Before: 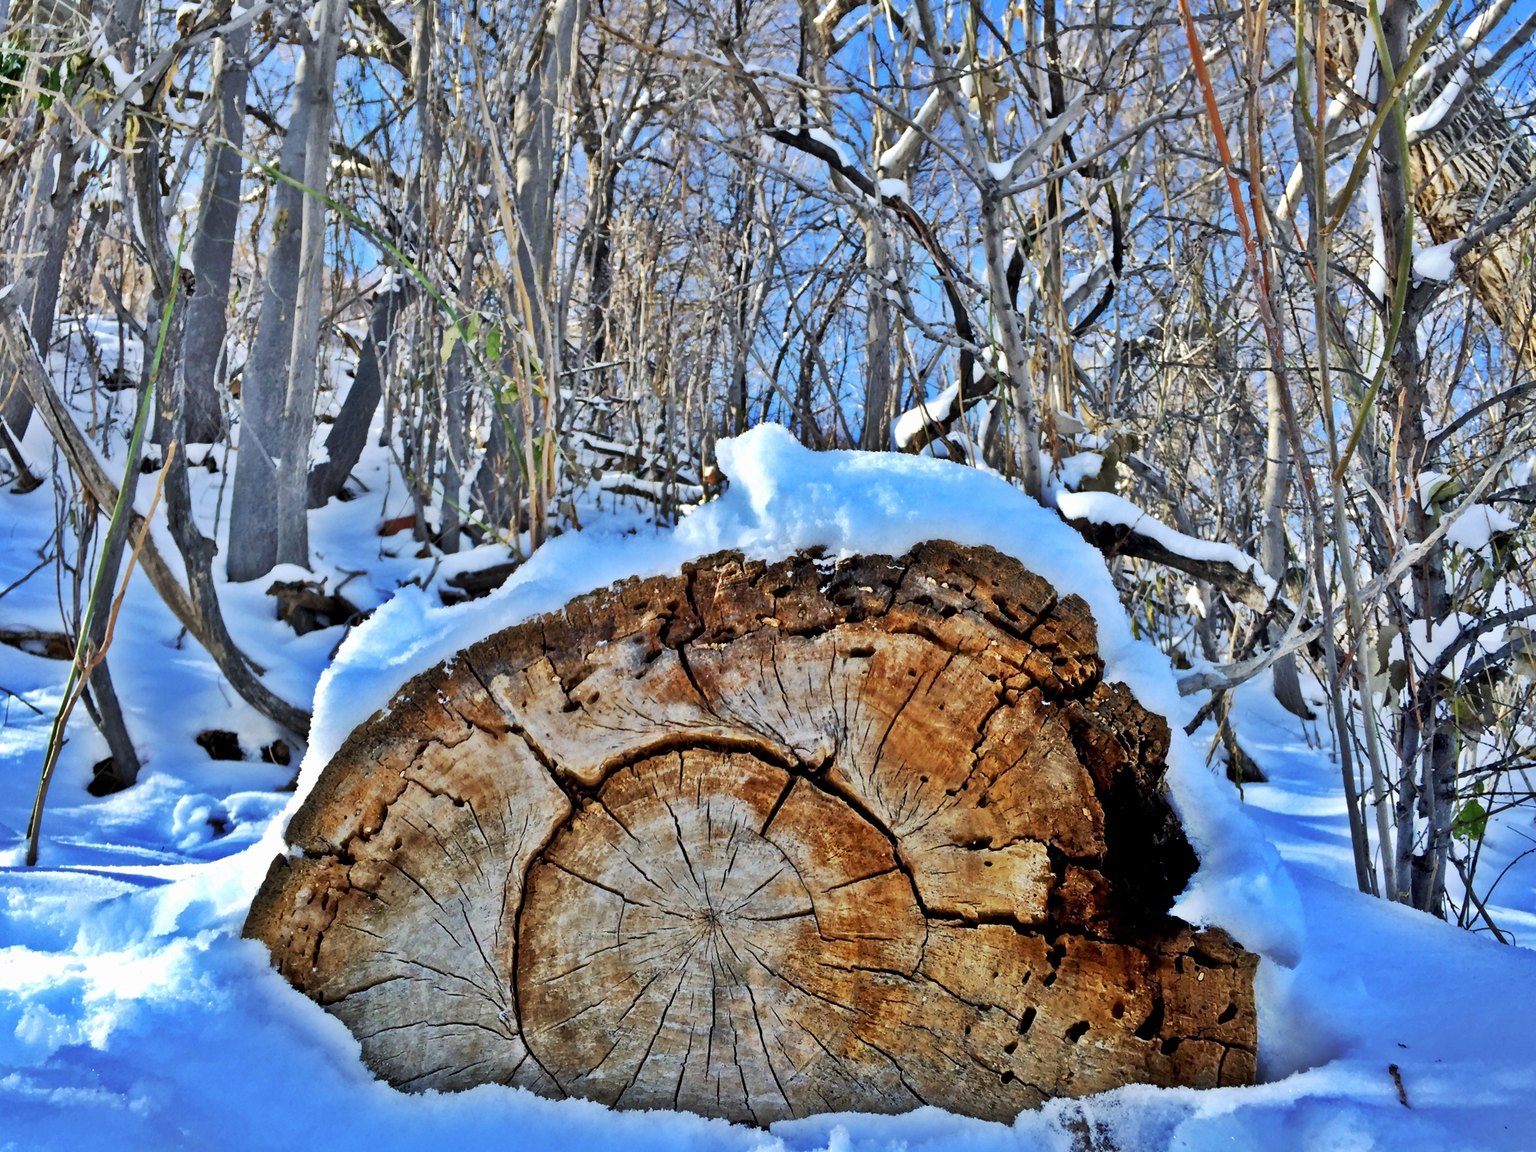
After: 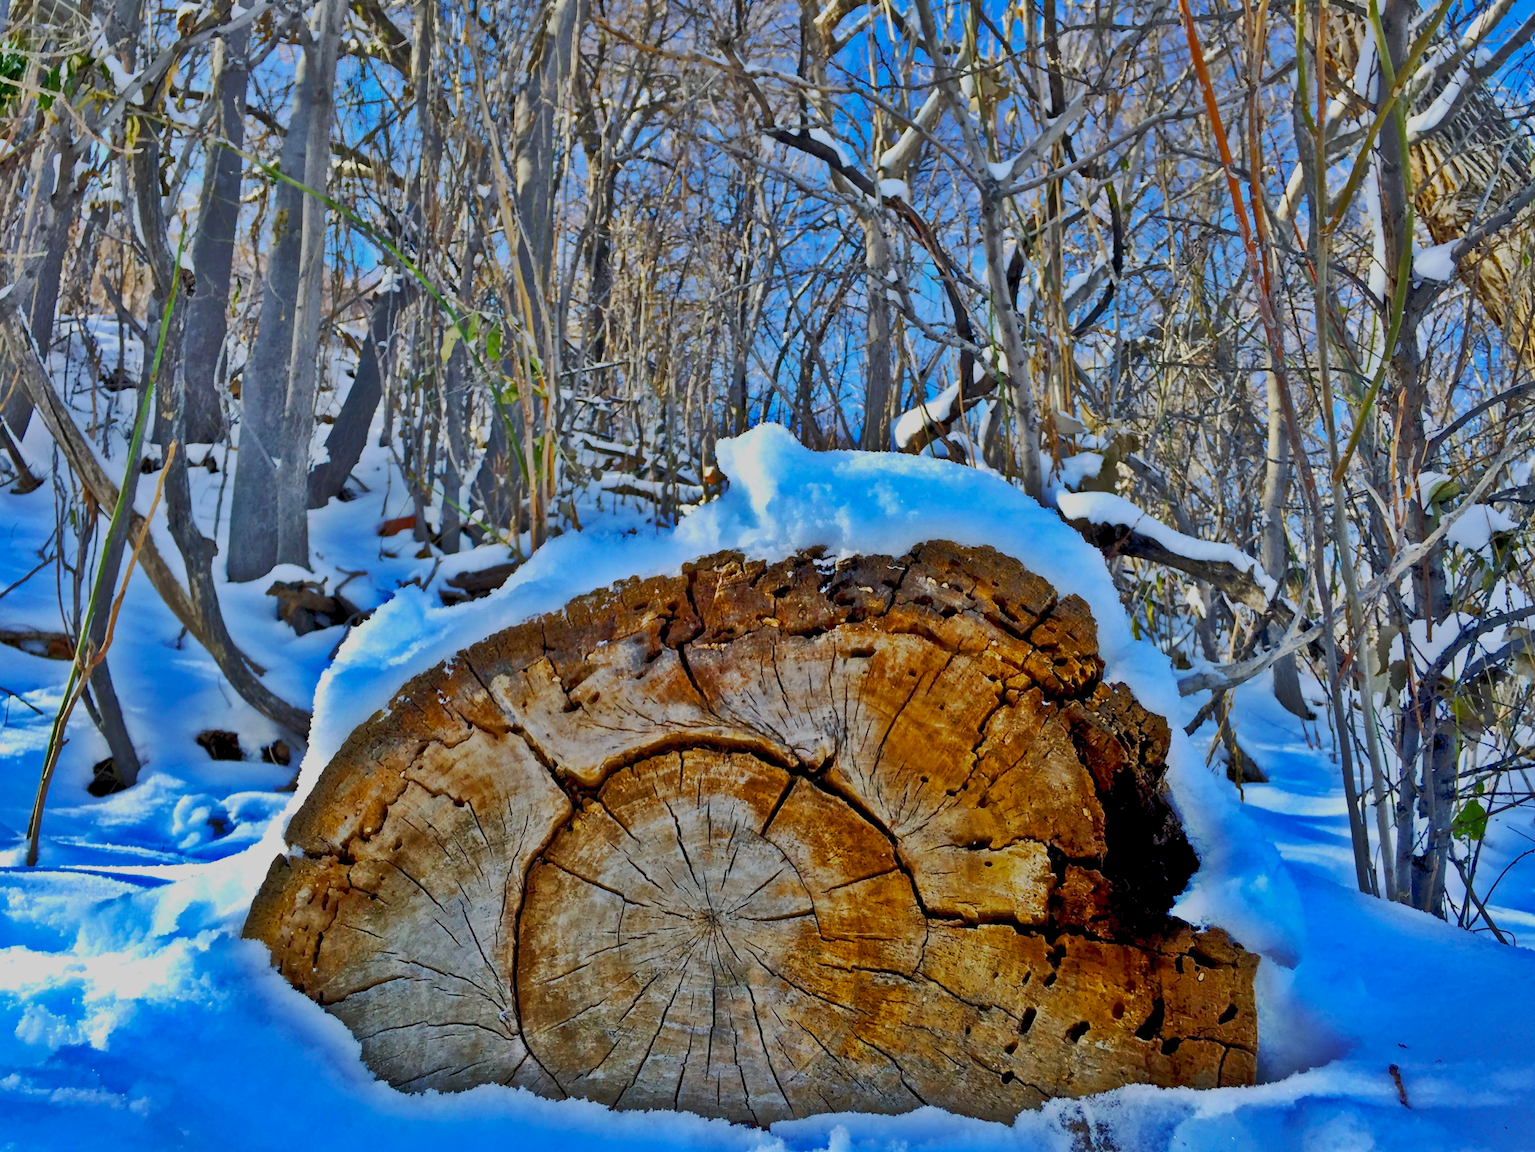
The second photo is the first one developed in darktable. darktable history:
exposure: black level correction 0.001, exposure 0.5 EV, compensate highlight preservation false
color balance rgb: perceptual saturation grading › global saturation 29.362%, global vibrance 22.458%
tone equalizer: -8 EV -0.024 EV, -7 EV 0.032 EV, -6 EV -0.006 EV, -5 EV 0.006 EV, -4 EV -0.03 EV, -3 EV -0.24 EV, -2 EV -0.688 EV, -1 EV -0.976 EV, +0 EV -0.949 EV
tone curve: curves: ch0 [(0, 0) (0.003, 0.032) (0.011, 0.04) (0.025, 0.058) (0.044, 0.084) (0.069, 0.107) (0.1, 0.13) (0.136, 0.158) (0.177, 0.193) (0.224, 0.236) (0.277, 0.283) (0.335, 0.335) (0.399, 0.399) (0.468, 0.467) (0.543, 0.533) (0.623, 0.612) (0.709, 0.698) (0.801, 0.776) (0.898, 0.848) (1, 1)], color space Lab, linked channels, preserve colors none
